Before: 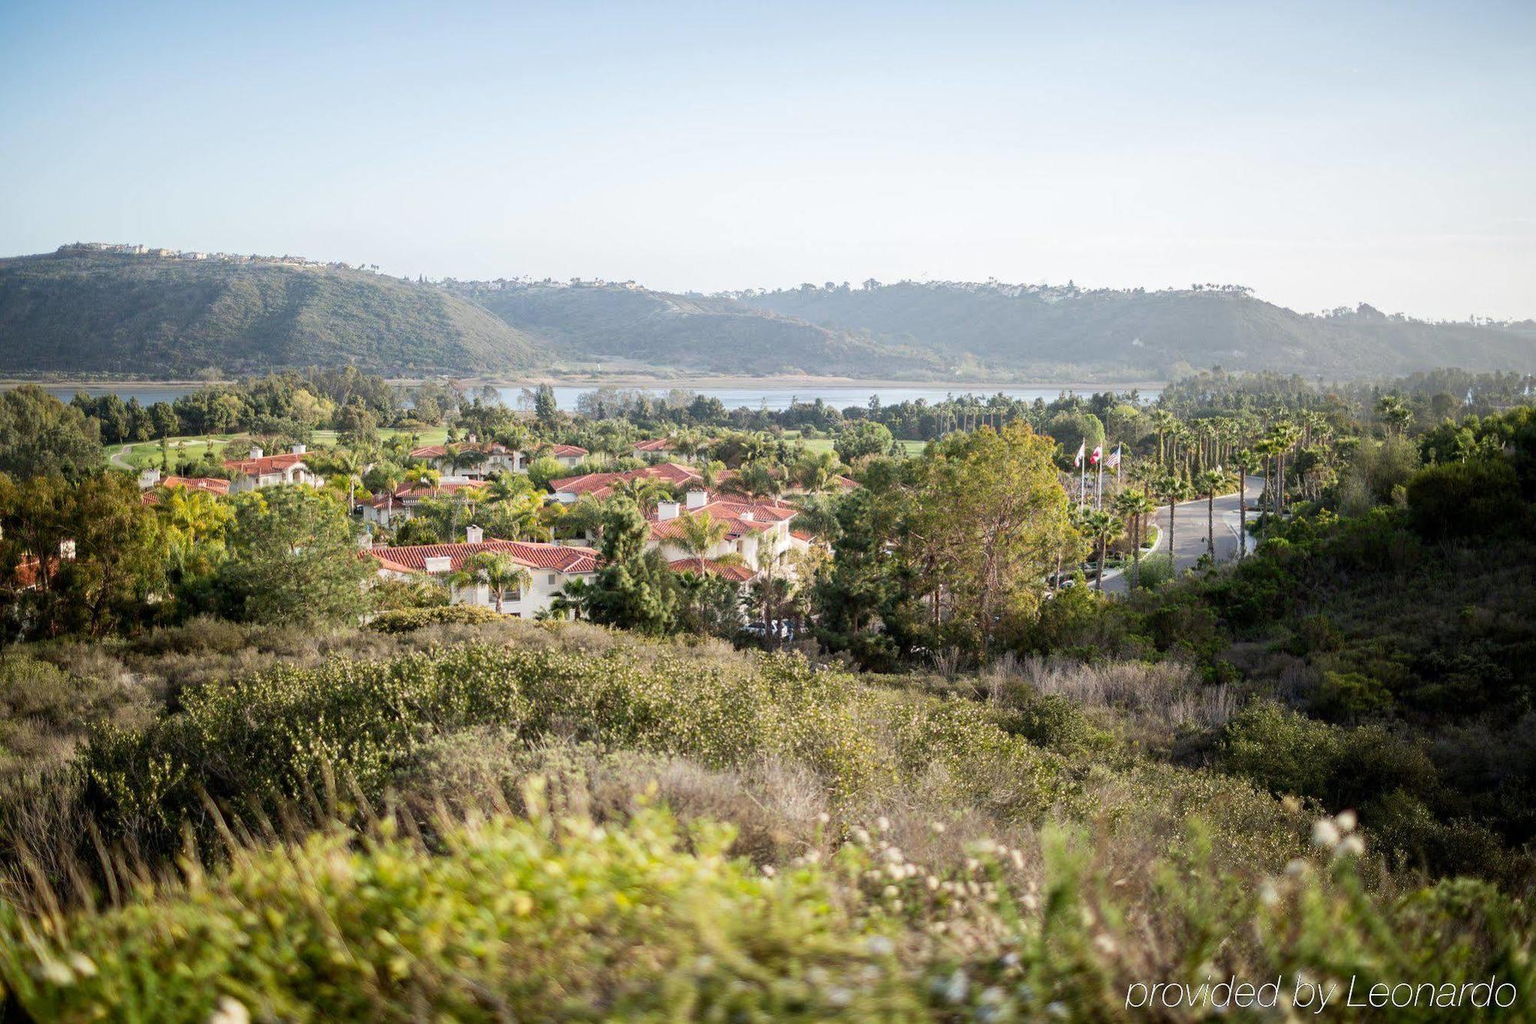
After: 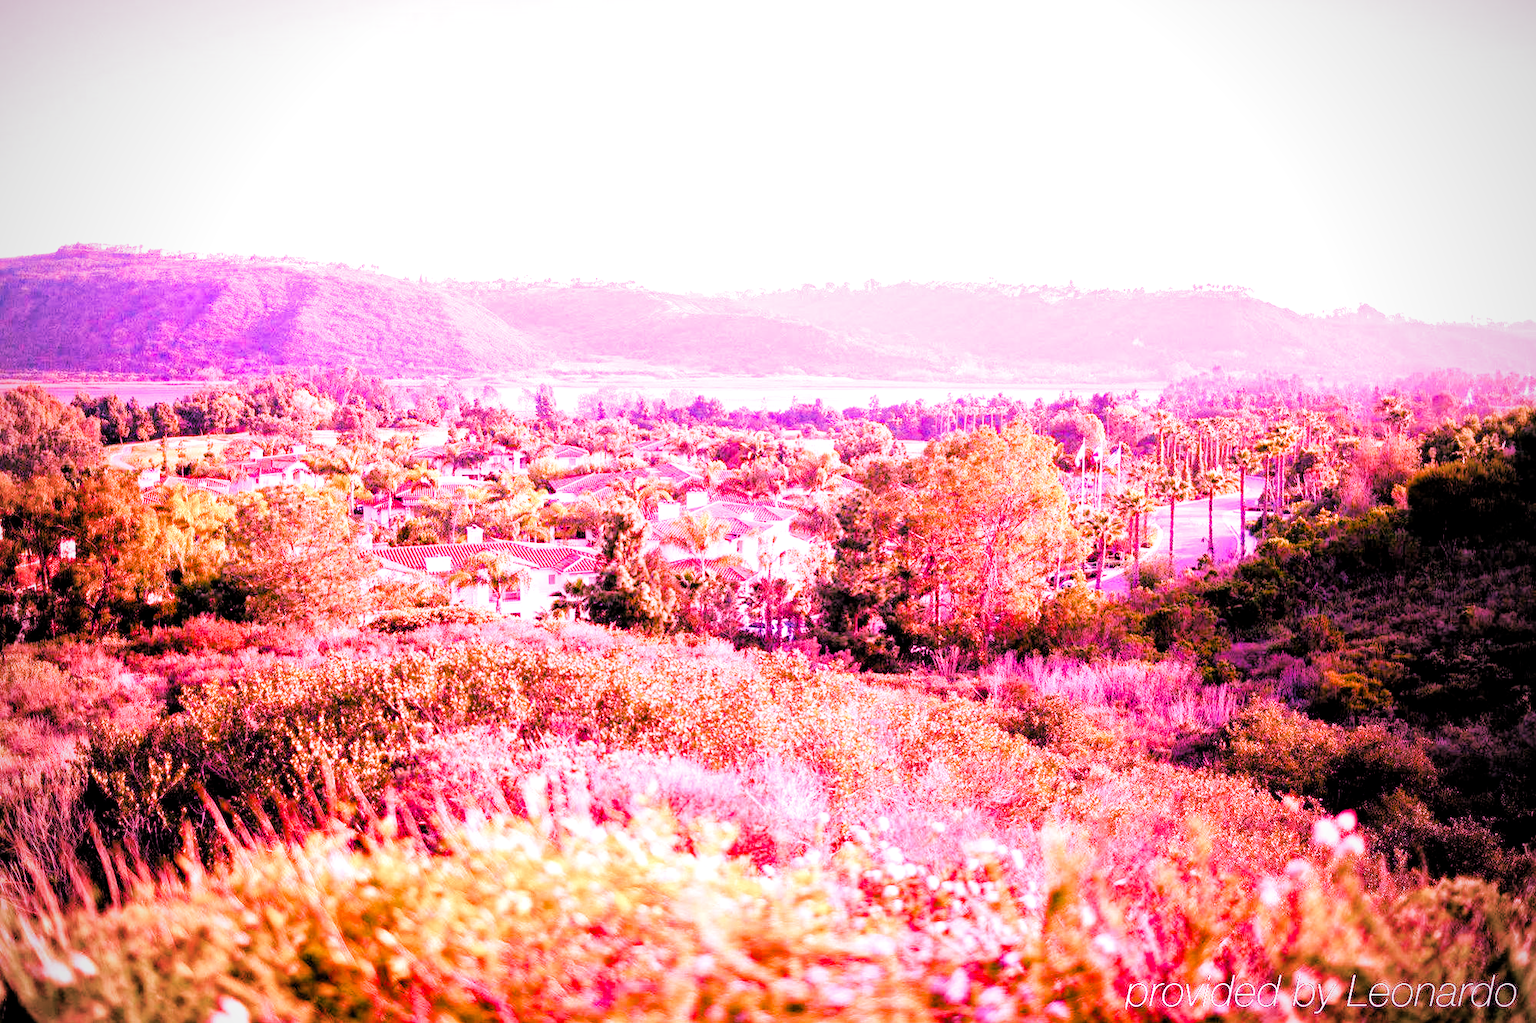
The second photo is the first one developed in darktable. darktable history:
raw chromatic aberrations: on, module defaults
color balance rgb: perceptual saturation grading › global saturation 25%, perceptual brilliance grading › mid-tones 10%, perceptual brilliance grading › shadows 15%, global vibrance 20%
exposure: black level correction -0.002, exposure 0.54 EV, compensate highlight preservation false
filmic: grey point source 18, black point source -8.65, white point source 2.45, grey point target 18, white point target 100, output power 2.2, latitude stops 2, contrast 1.5, saturation 100, global saturation 100
filmic rgb: black relative exposure -7.65 EV, white relative exposure 4.56 EV, hardness 3.61
haze removal: strength 0.29, distance 0.25, compatibility mode true, adaptive false
highlight reconstruction: method reconstruct color, iterations 1, diameter of reconstruction 64 px
hot pixels: on, module defaults
lens correction: scale 1.01, crop 1, focal 85, aperture 2.8, distance 10.02, camera "Canon EOS RP", lens "Canon RF 85mm F2 MACRO IS STM"
raw denoise: x [[0, 0.25, 0.5, 0.75, 1] ×4]
tone equalizer: on, module defaults
vibrance: on, module defaults
vignetting: fall-off radius 60.92%
white balance: red 2.04, blue 1.628
local contrast: mode bilateral grid, contrast 20, coarseness 50, detail 120%, midtone range 0.2
contrast brightness saturation: saturation -0.05
levels: mode automatic, black 0.023%, white 99.97%, levels [0.062, 0.494, 0.925]
velvia: strength 15% | blend: blend mode lighten, opacity 100%; mask: uniform (no mask)
